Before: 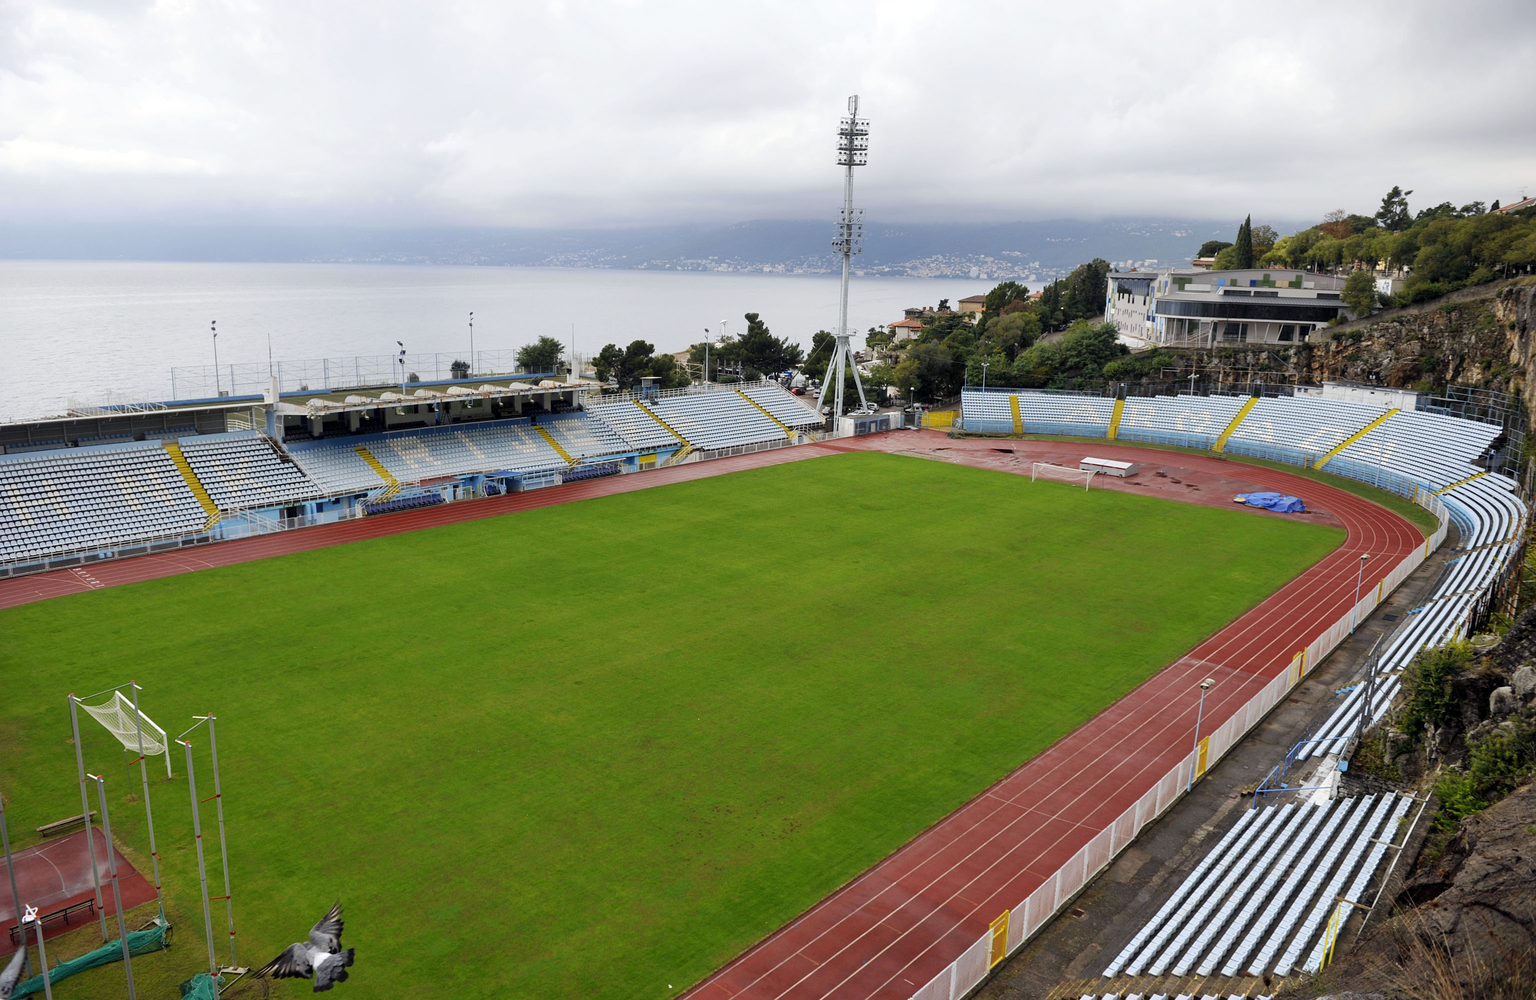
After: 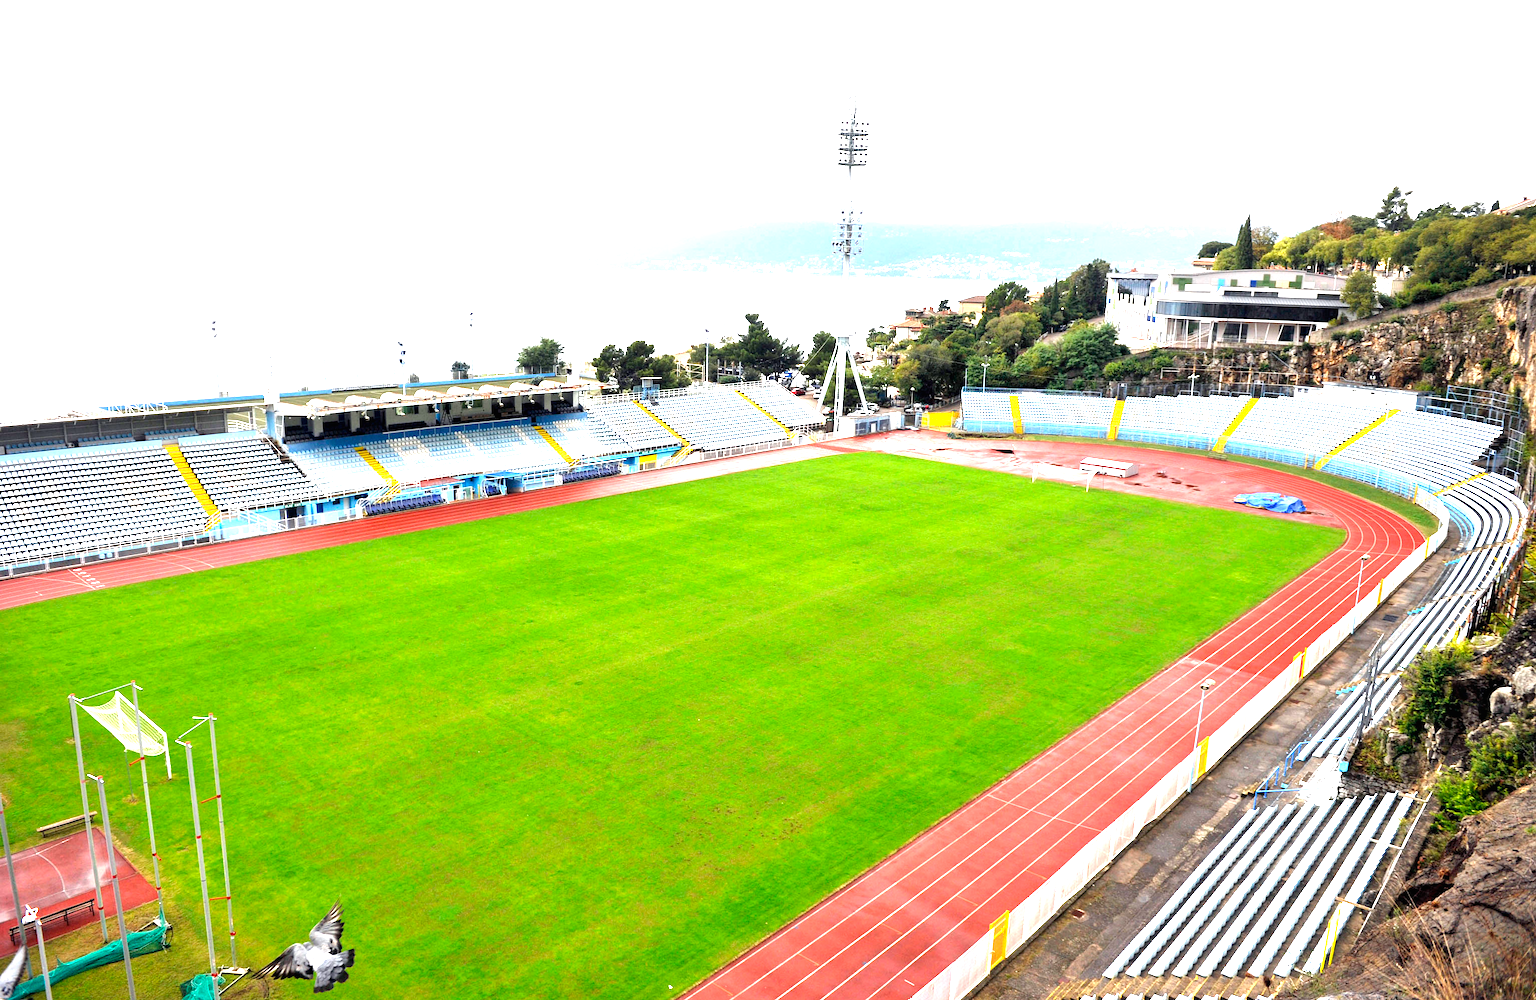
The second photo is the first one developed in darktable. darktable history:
exposure: black level correction 0, exposure 1.906 EV, compensate highlight preservation false
